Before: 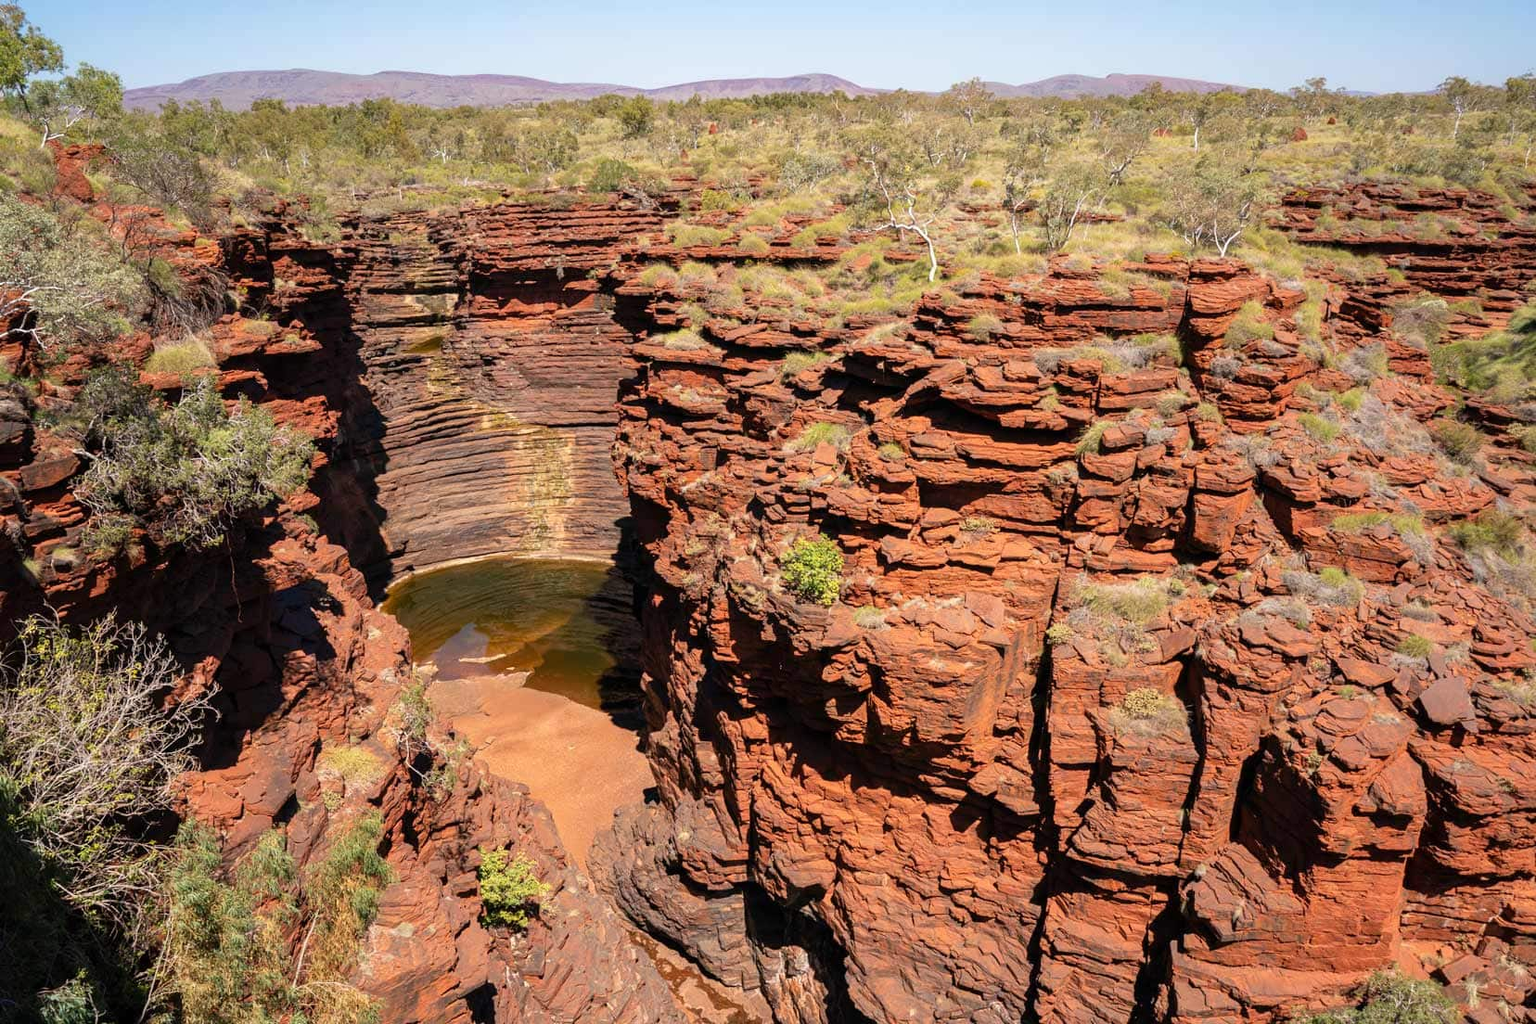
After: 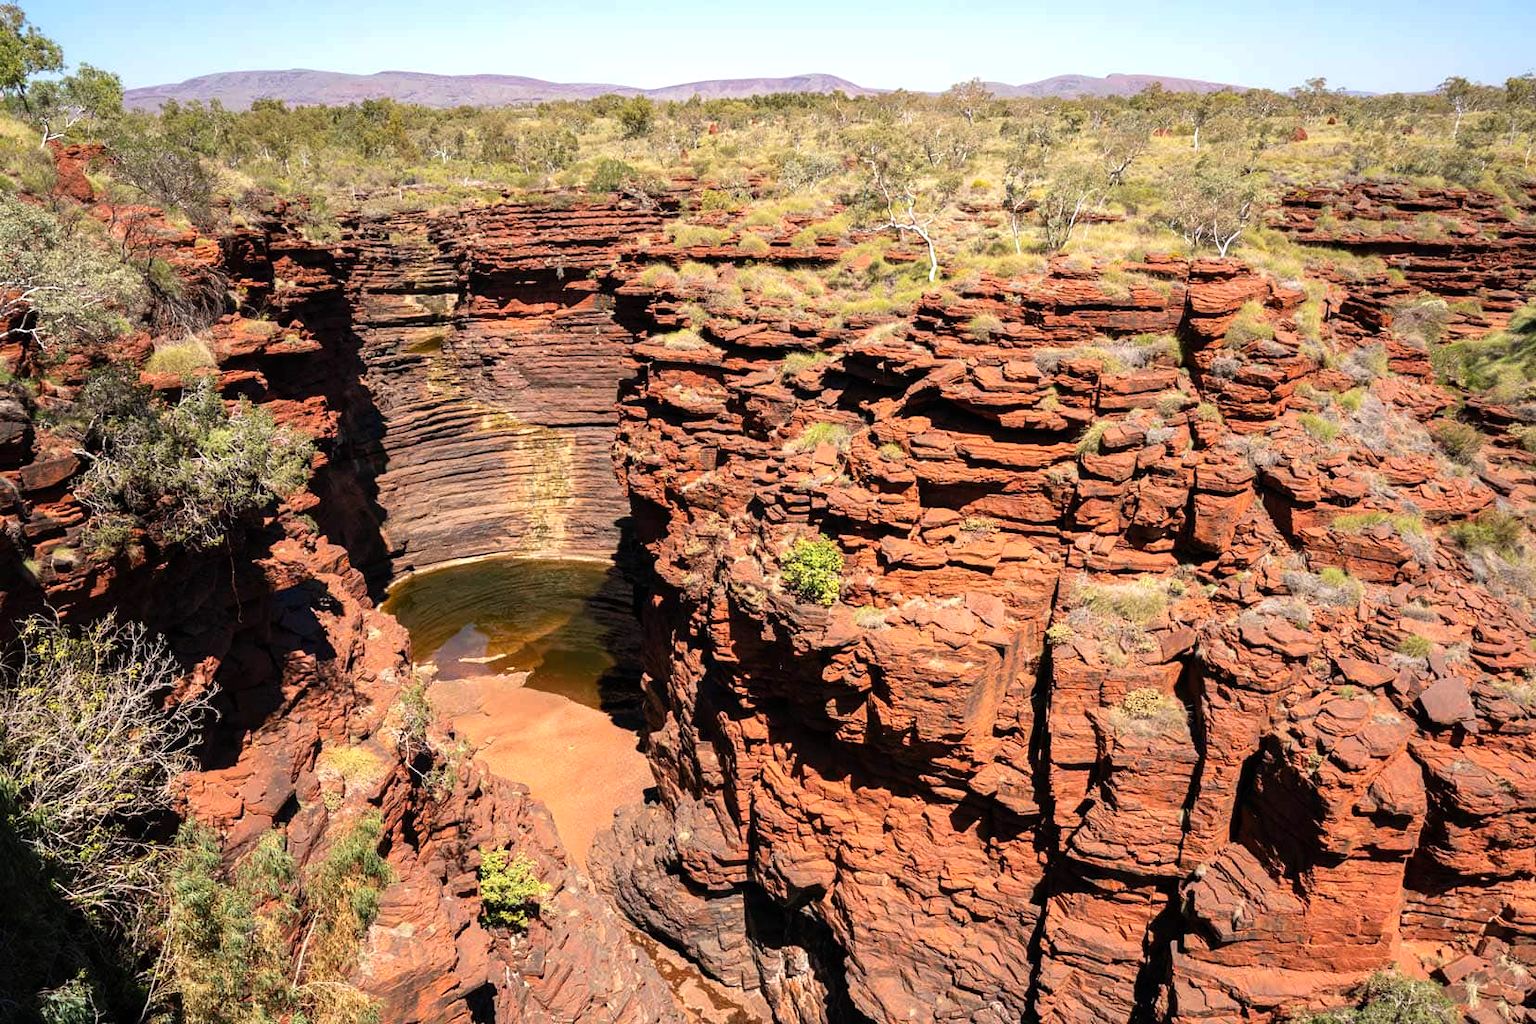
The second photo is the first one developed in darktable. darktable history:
tone equalizer: -8 EV -0.416 EV, -7 EV -0.365 EV, -6 EV -0.37 EV, -5 EV -0.206 EV, -3 EV 0.213 EV, -2 EV 0.348 EV, -1 EV 0.372 EV, +0 EV 0.397 EV, edges refinement/feathering 500, mask exposure compensation -1.57 EV, preserve details no
